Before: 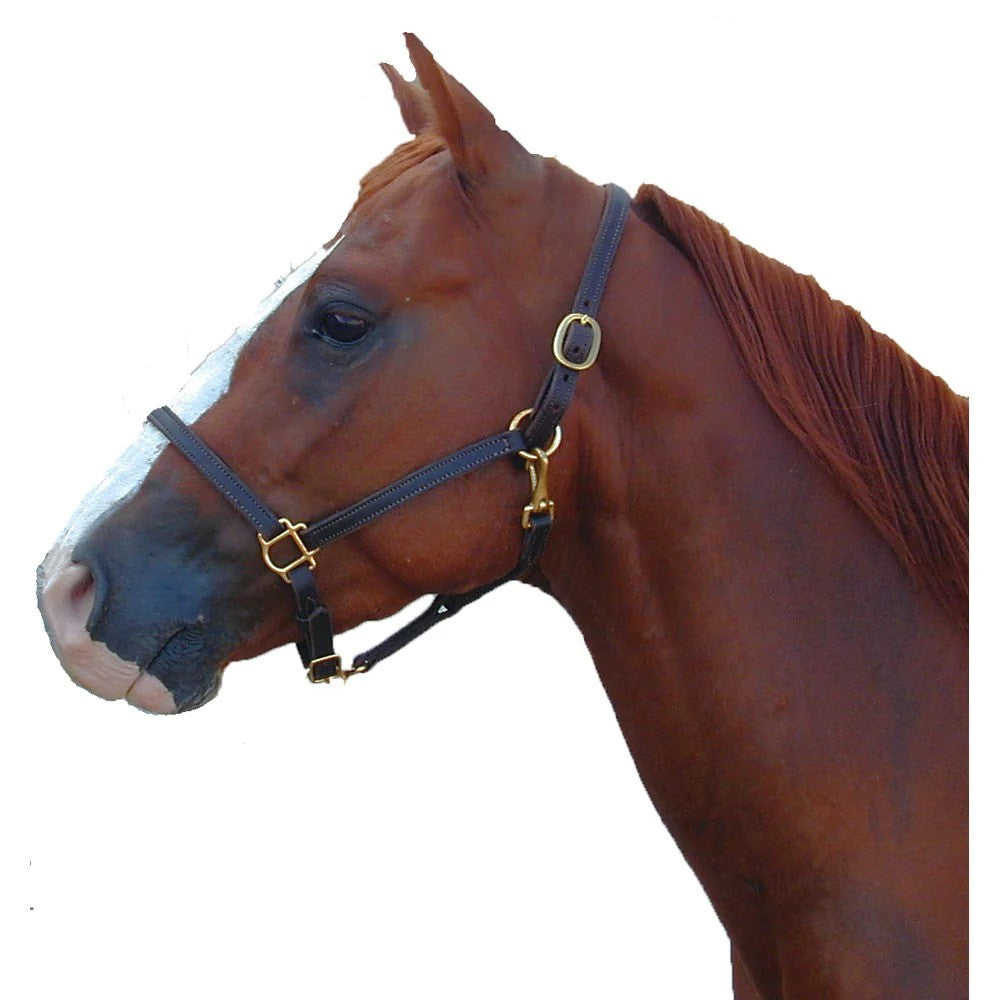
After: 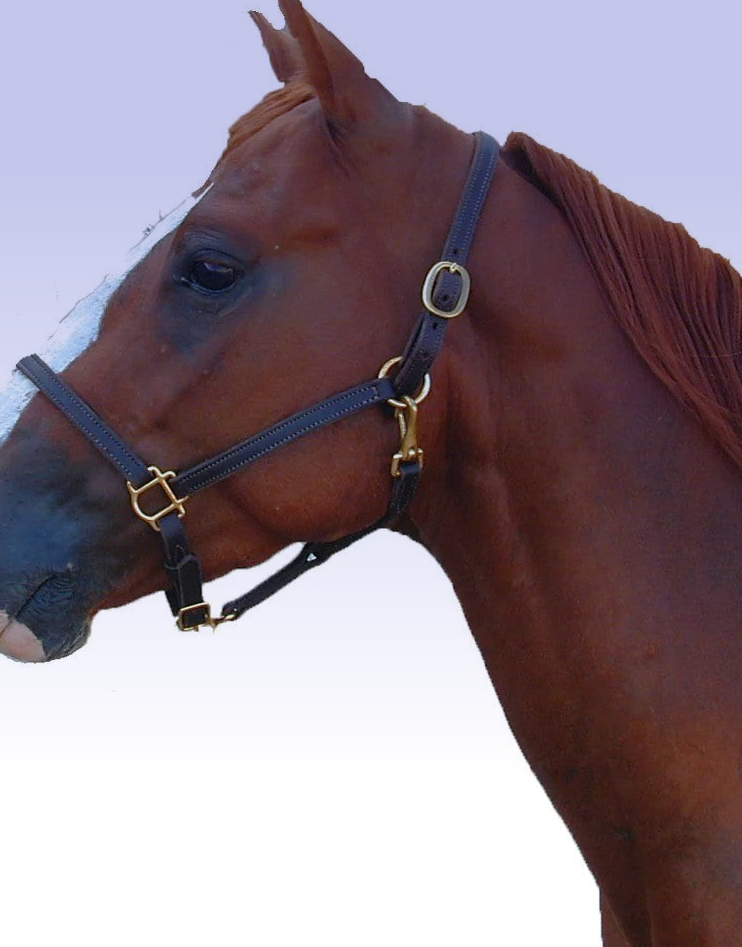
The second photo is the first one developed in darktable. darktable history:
crop and rotate: left 13.15%, top 5.251%, right 12.609%
graduated density: hue 238.83°, saturation 50%
